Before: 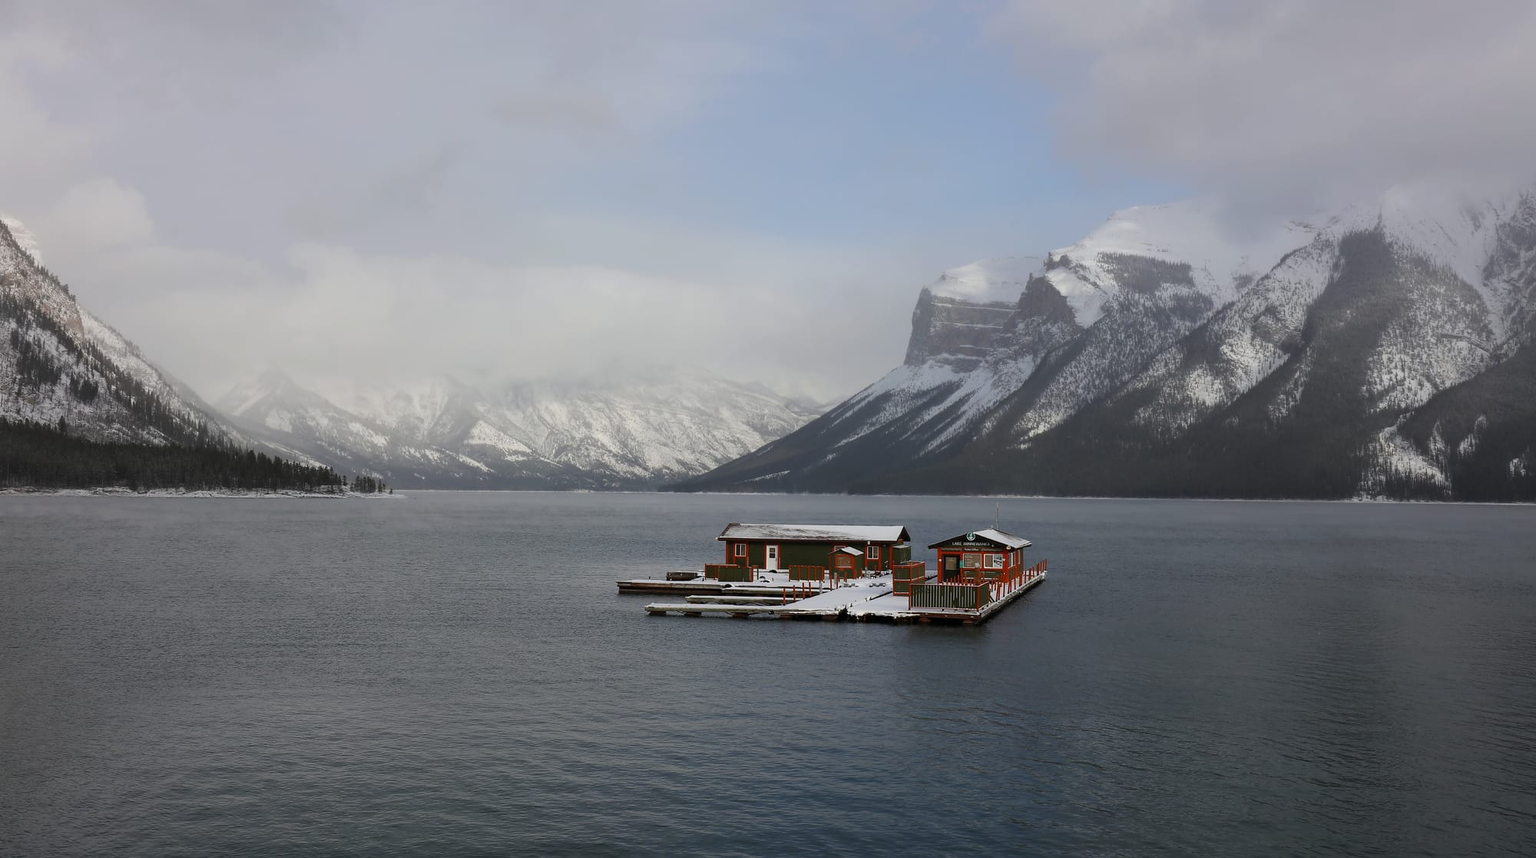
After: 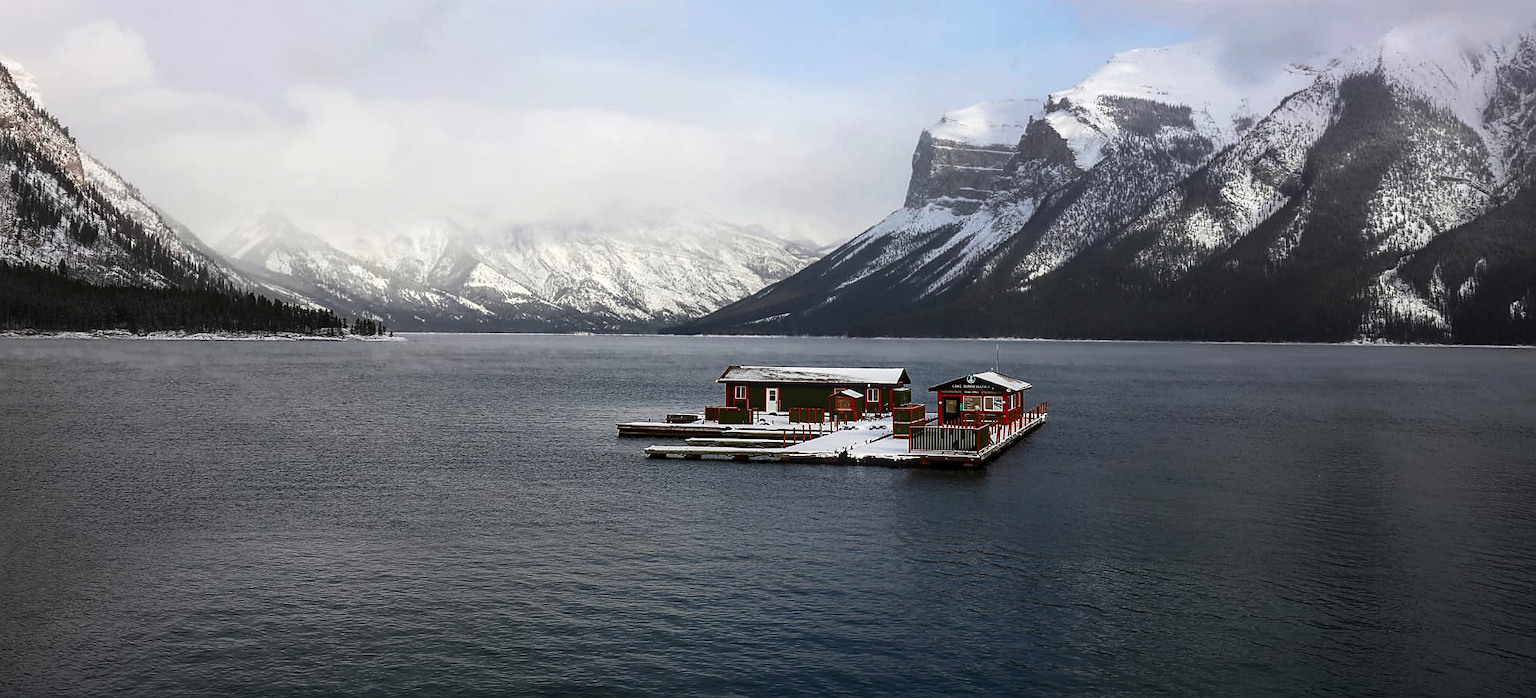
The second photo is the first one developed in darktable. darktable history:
contrast brightness saturation: contrast 0.194, brightness -0.108, saturation 0.213
tone curve: curves: ch0 [(0, 0.024) (0.119, 0.146) (0.474, 0.464) (0.718, 0.721) (0.817, 0.839) (1, 0.998)]; ch1 [(0, 0) (0.377, 0.416) (0.439, 0.451) (0.477, 0.477) (0.501, 0.497) (0.538, 0.544) (0.58, 0.602) (0.664, 0.676) (0.783, 0.804) (1, 1)]; ch2 [(0, 0) (0.38, 0.405) (0.463, 0.456) (0.498, 0.497) (0.524, 0.535) (0.578, 0.576) (0.648, 0.665) (1, 1)], preserve colors none
crop and rotate: top 18.492%
tone equalizer: -8 EV -0.45 EV, -7 EV -0.415 EV, -6 EV -0.321 EV, -5 EV -0.246 EV, -3 EV 0.236 EV, -2 EV 0.326 EV, -1 EV 0.412 EV, +0 EV 0.404 EV
sharpen: on, module defaults
local contrast: detail 130%
exposure: compensate highlight preservation false
